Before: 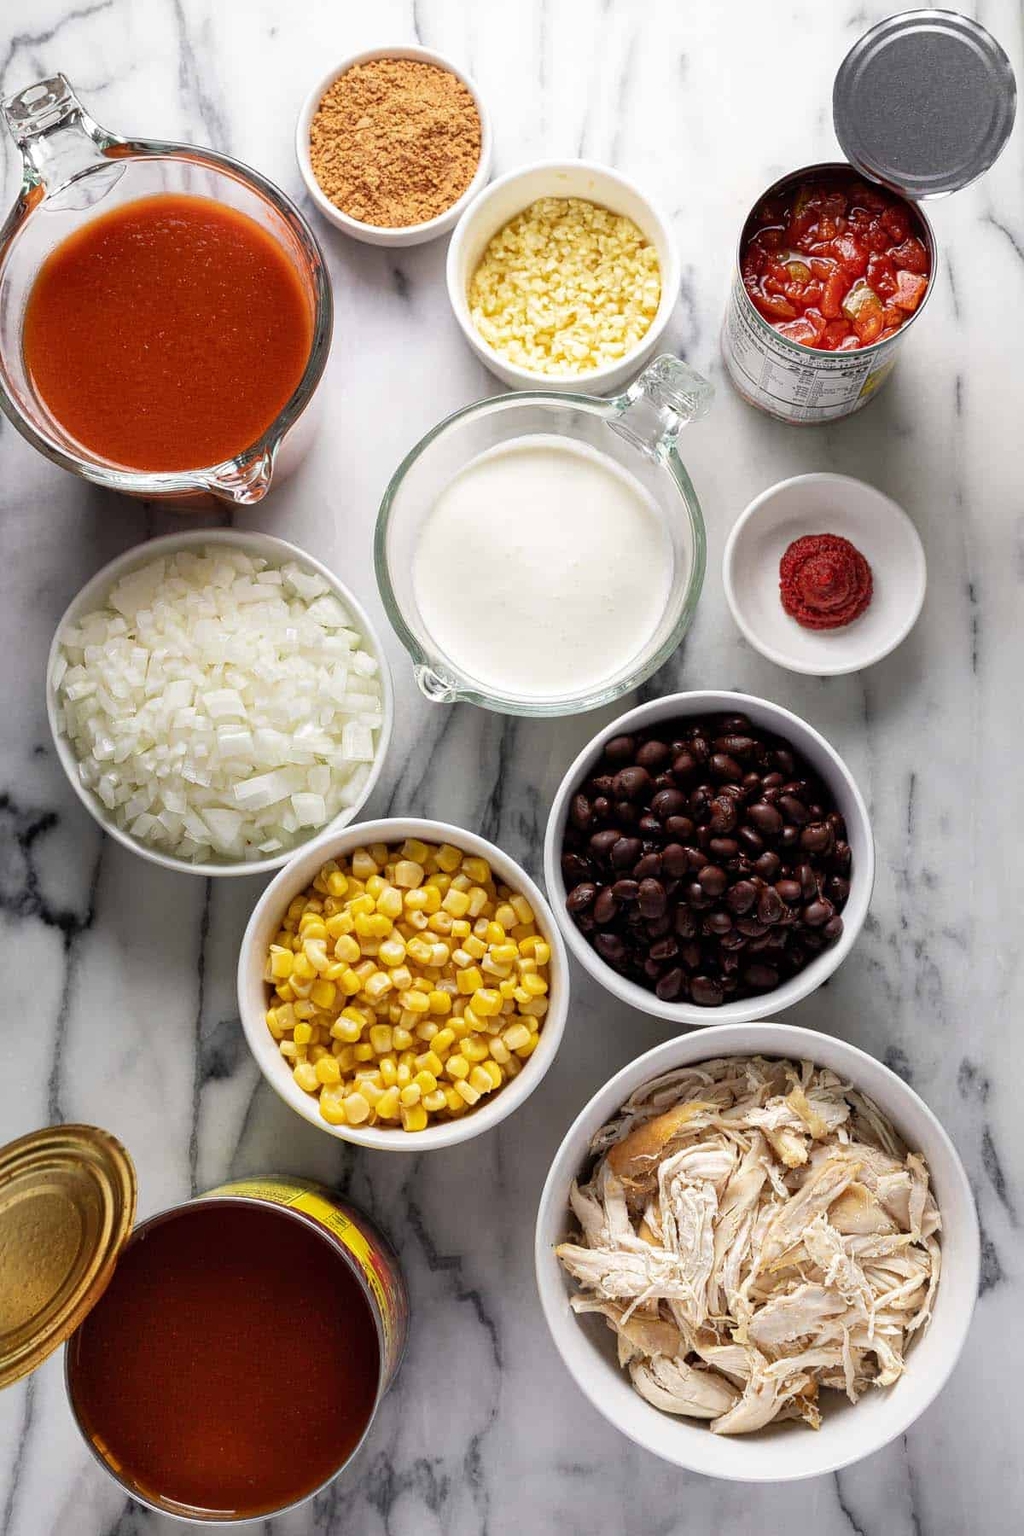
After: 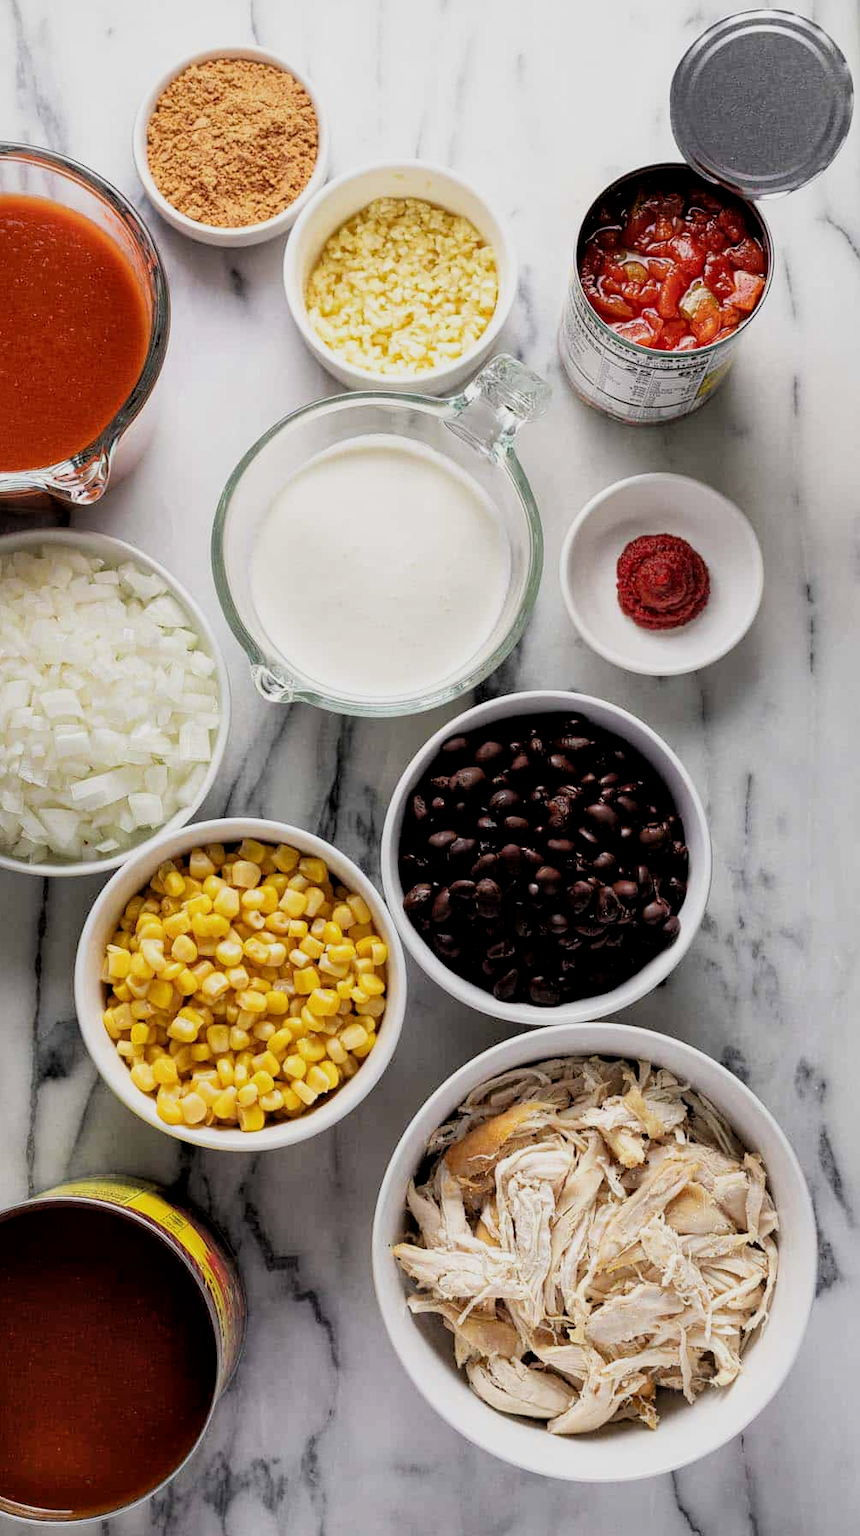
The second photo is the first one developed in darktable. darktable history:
local contrast: mode bilateral grid, contrast 20, coarseness 50, detail 119%, midtone range 0.2
crop: left 15.937%
filmic rgb: black relative exposure -7.78 EV, white relative exposure 4.4 EV, target black luminance 0%, hardness 3.76, latitude 50.79%, contrast 1.073, highlights saturation mix 9.92%, shadows ↔ highlights balance -0.225%
